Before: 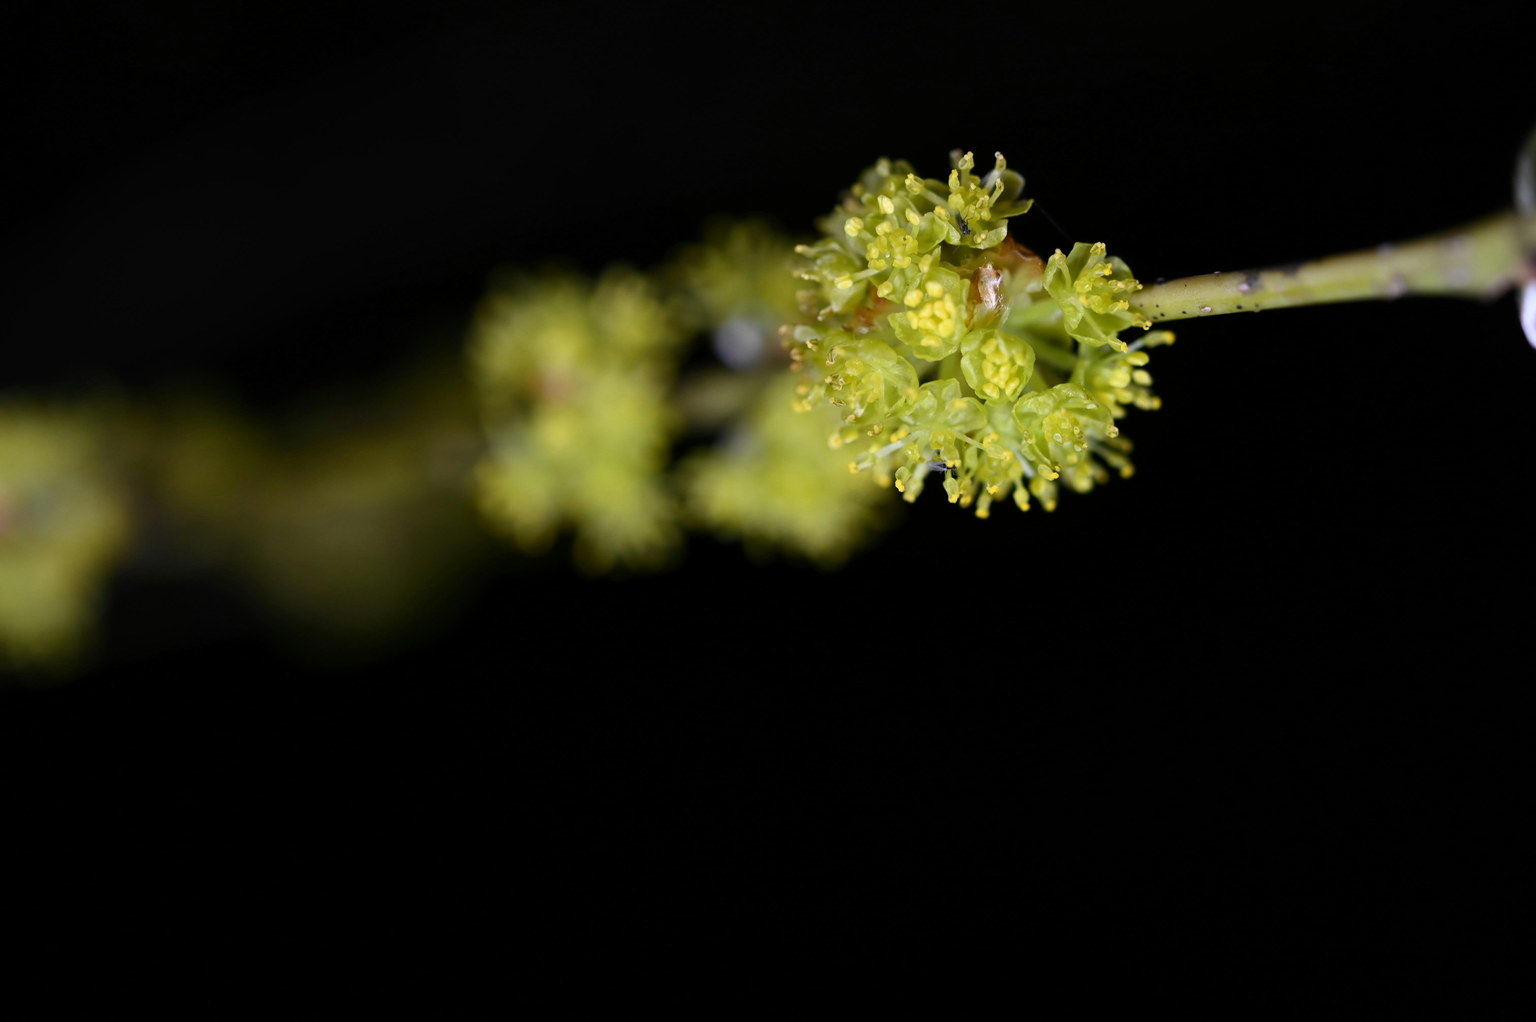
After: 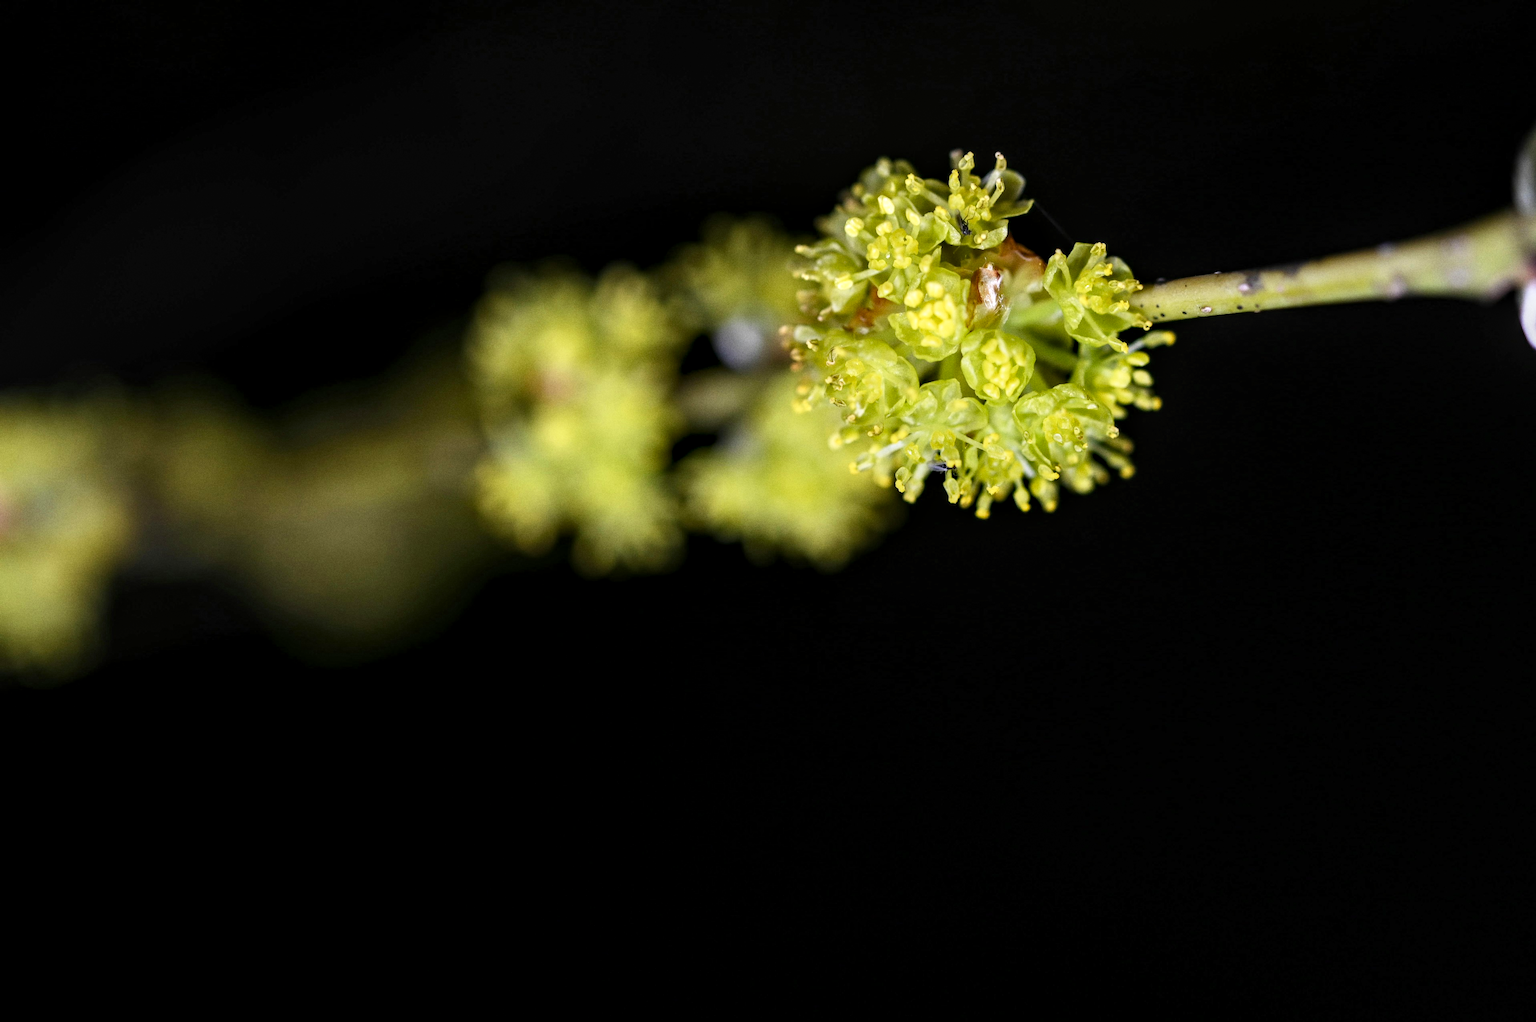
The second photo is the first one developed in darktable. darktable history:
grain: coarseness 0.47 ISO
base curve: curves: ch0 [(0, 0) (0.579, 0.807) (1, 1)], preserve colors none
local contrast: highlights 40%, shadows 60%, detail 136%, midtone range 0.514
